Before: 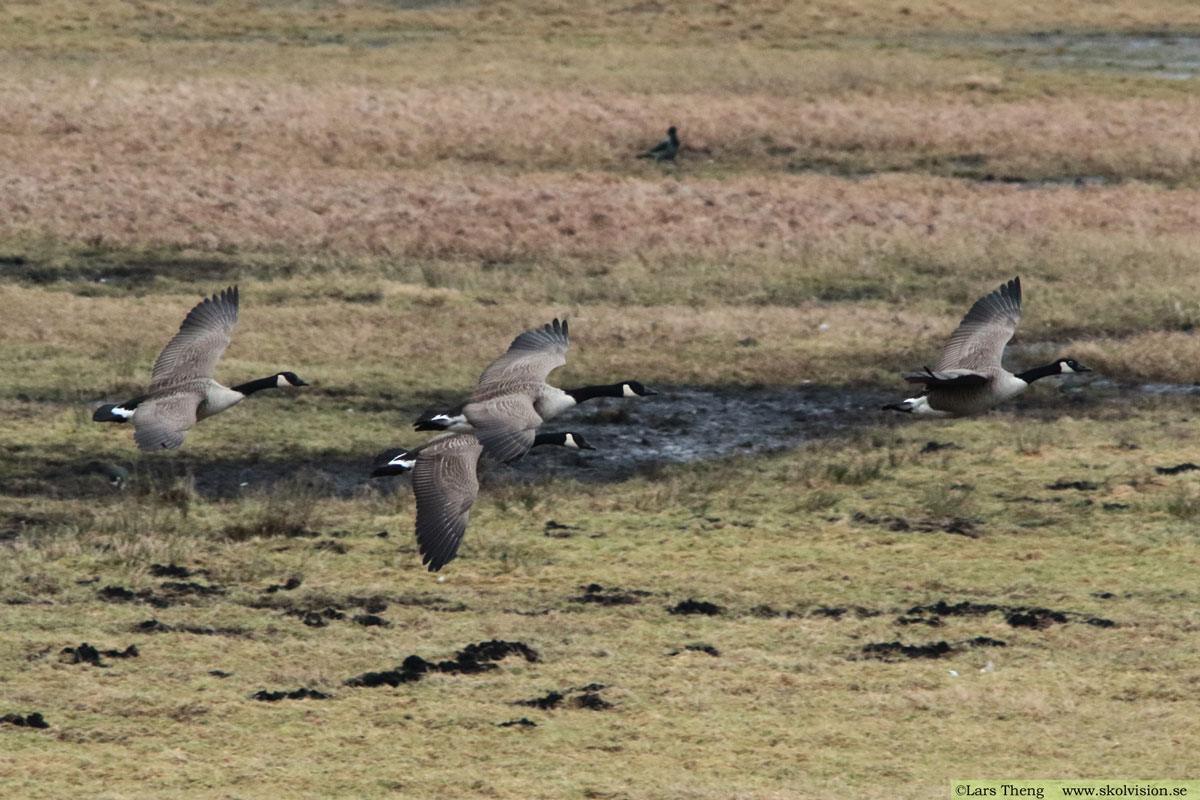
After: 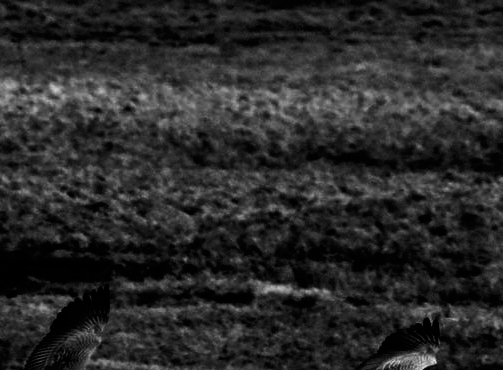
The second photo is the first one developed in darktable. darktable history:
contrast brightness saturation: contrast 0.09, brightness -0.59, saturation 0.17
rotate and perspective: automatic cropping off
crop and rotate: left 10.817%, top 0.062%, right 47.194%, bottom 53.626%
white balance: red 0.984, blue 1.059
monochrome: a 0, b 0, size 0.5, highlights 0.57
tone curve: curves: ch0 [(0, 0) (0.003, 0) (0.011, 0) (0.025, 0) (0.044, 0.001) (0.069, 0.003) (0.1, 0.003) (0.136, 0.006) (0.177, 0.014) (0.224, 0.056) (0.277, 0.128) (0.335, 0.218) (0.399, 0.346) (0.468, 0.512) (0.543, 0.713) (0.623, 0.898) (0.709, 0.987) (0.801, 0.99) (0.898, 0.99) (1, 1)], preserve colors none
